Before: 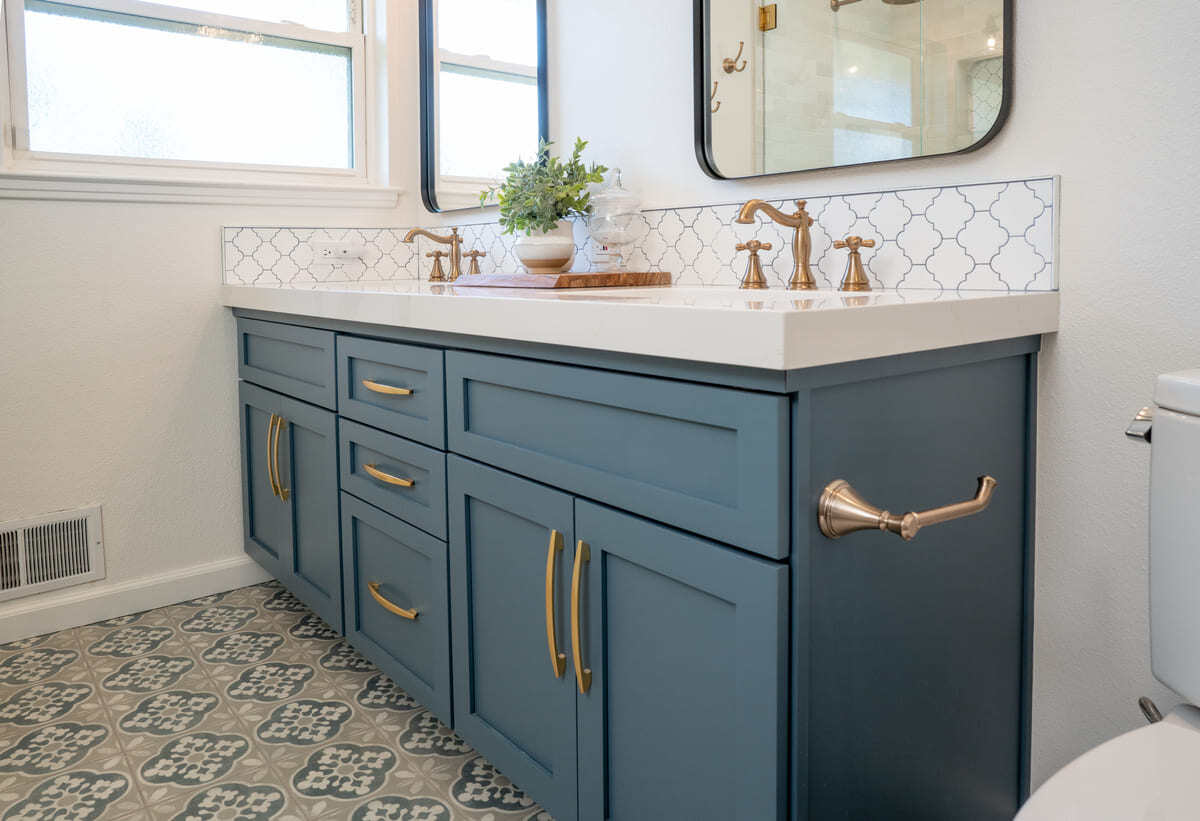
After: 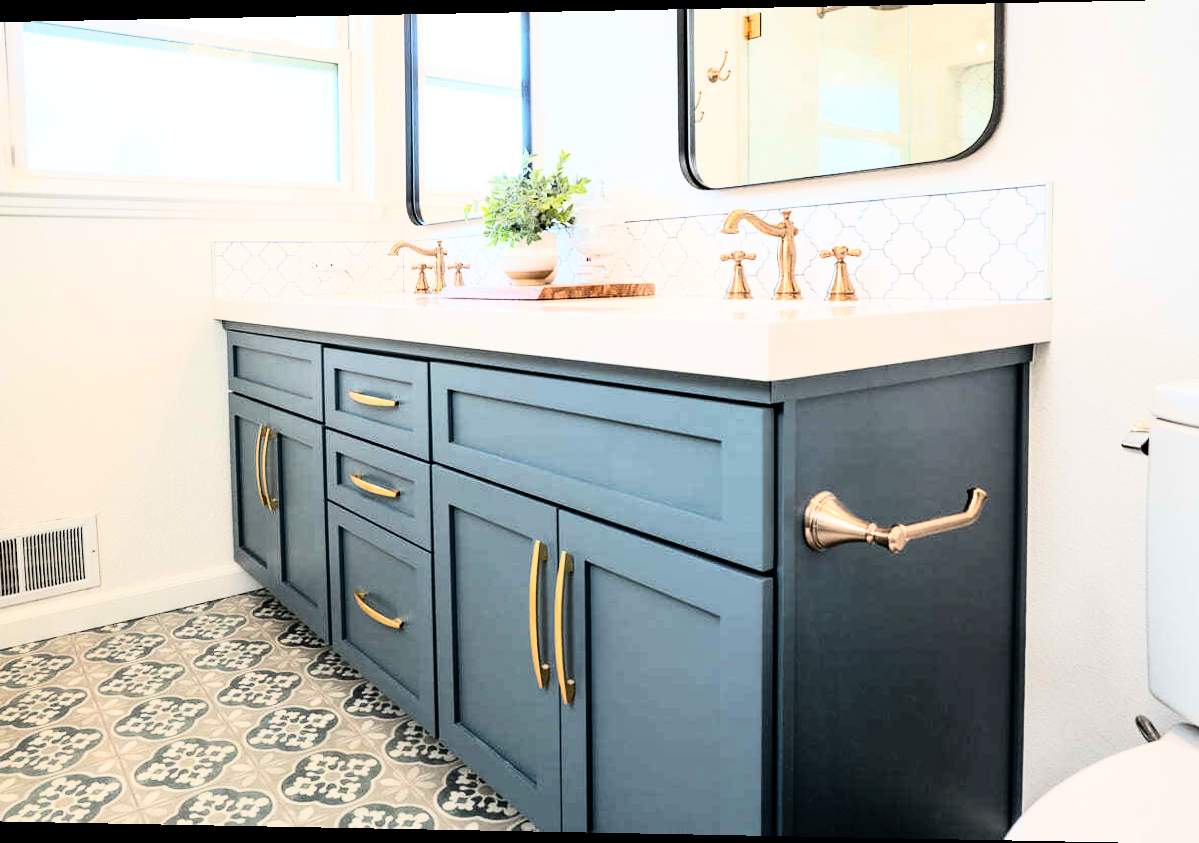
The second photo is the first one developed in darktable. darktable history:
rotate and perspective: lens shift (horizontal) -0.055, automatic cropping off
rgb curve: curves: ch0 [(0, 0) (0.21, 0.15) (0.24, 0.21) (0.5, 0.75) (0.75, 0.96) (0.89, 0.99) (1, 1)]; ch1 [(0, 0.02) (0.21, 0.13) (0.25, 0.2) (0.5, 0.67) (0.75, 0.9) (0.89, 0.97) (1, 1)]; ch2 [(0, 0.02) (0.21, 0.13) (0.25, 0.2) (0.5, 0.67) (0.75, 0.9) (0.89, 0.97) (1, 1)], compensate middle gray true
